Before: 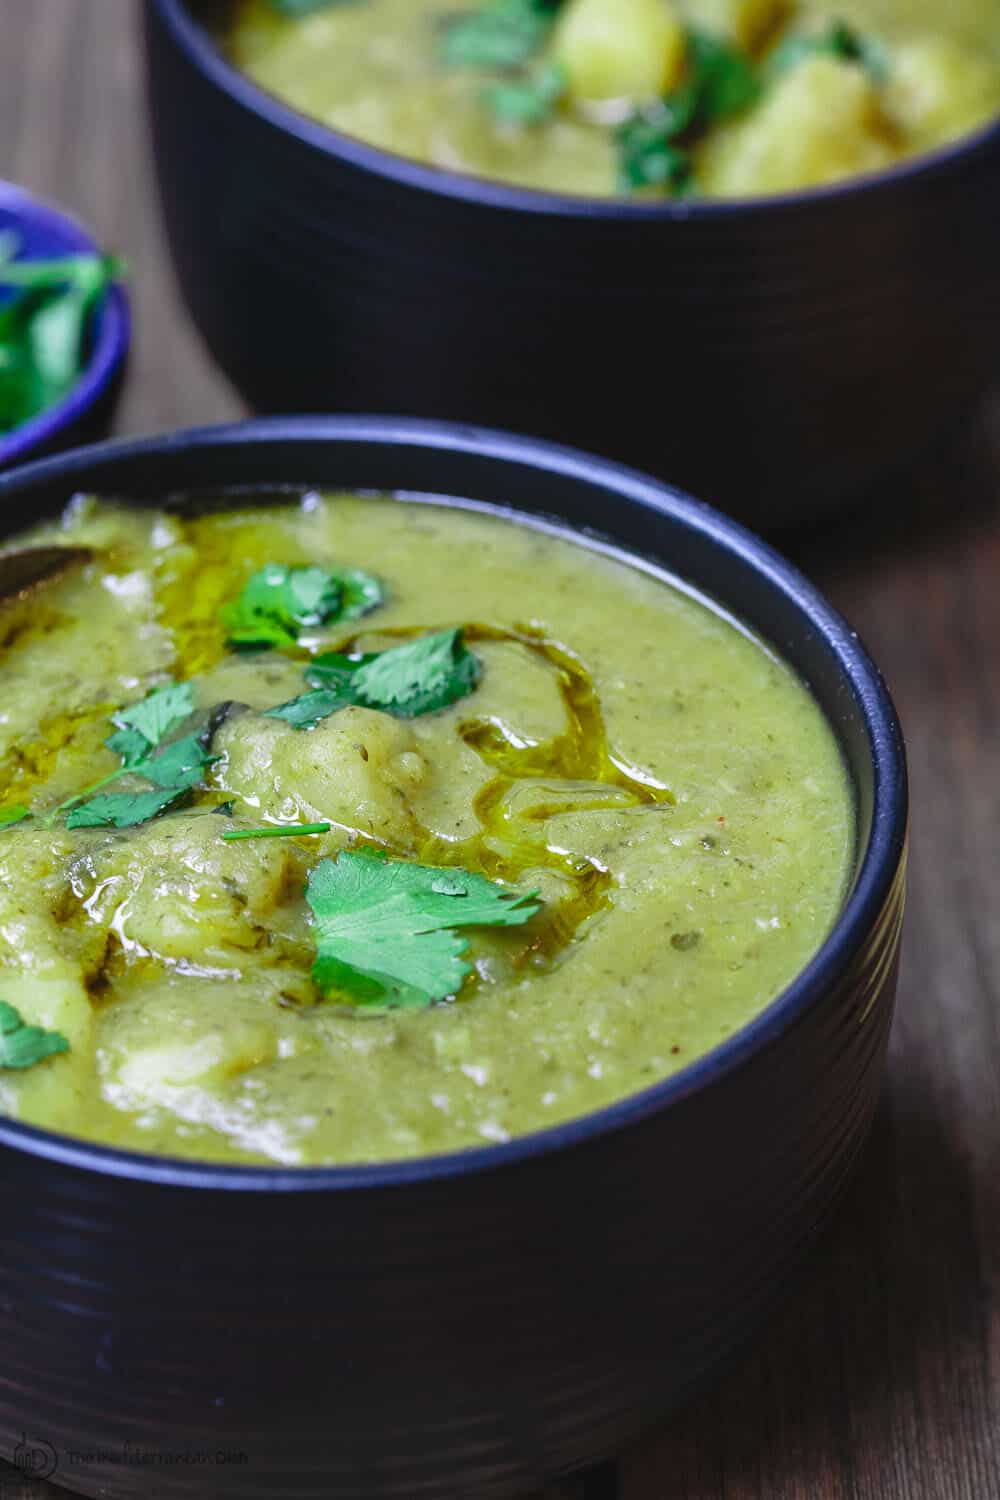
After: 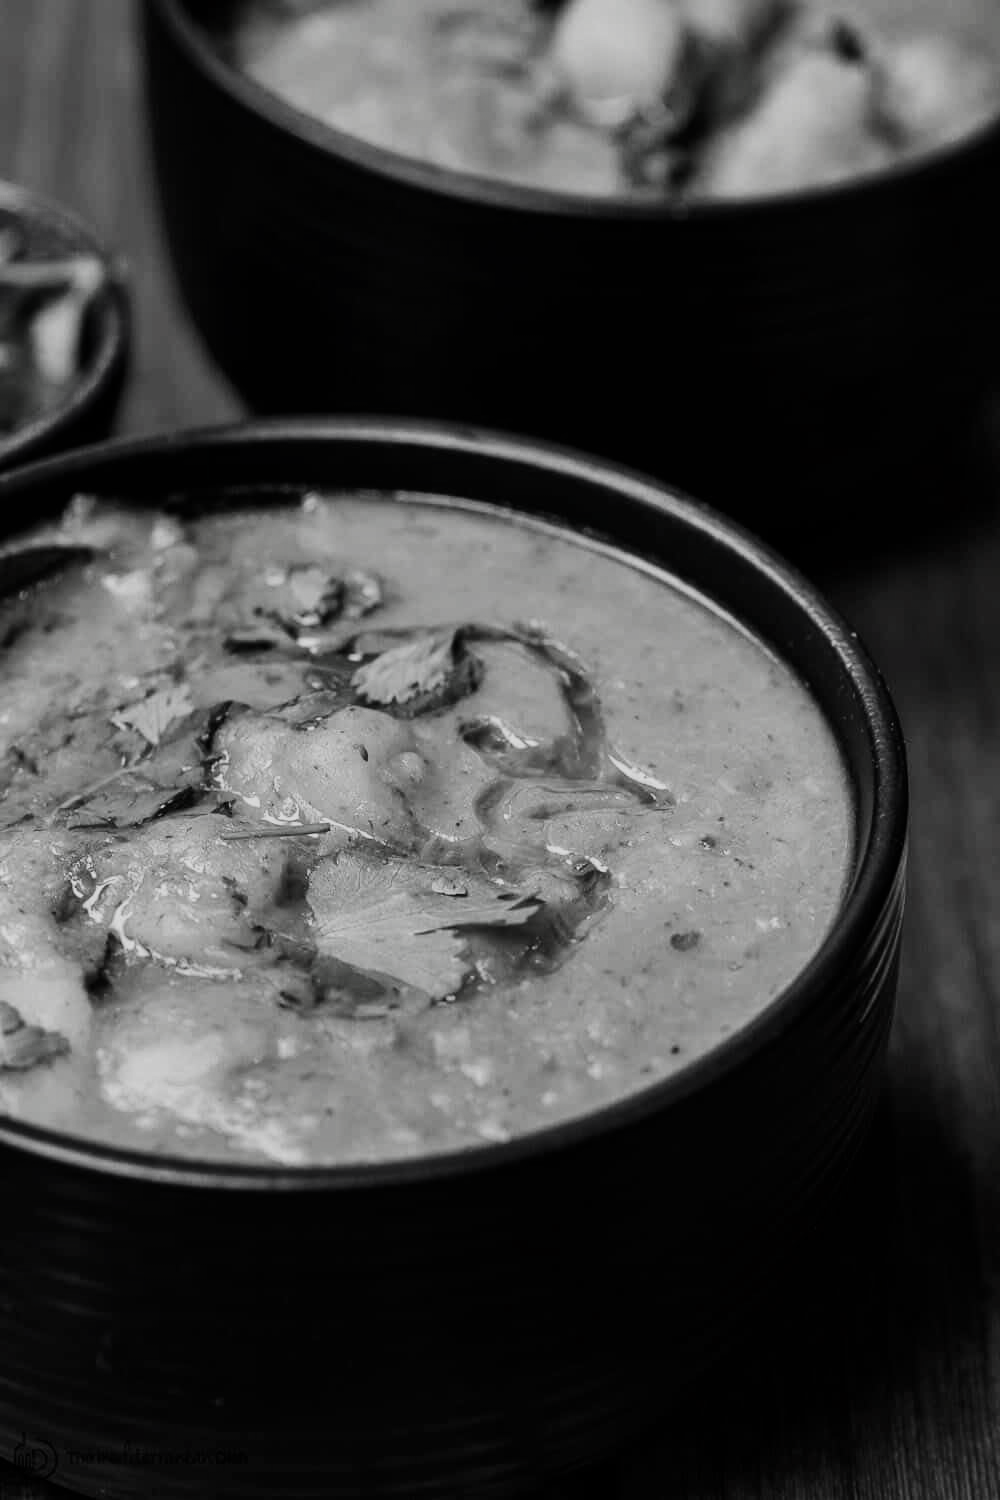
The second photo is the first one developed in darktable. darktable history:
filmic rgb: black relative exposure -7.65 EV, white relative exposure 4.56 EV, hardness 3.61, color science v4 (2020)
contrast brightness saturation: contrast -0.032, brightness -0.605, saturation -0.985
exposure: exposure 1.001 EV, compensate highlight preservation false
